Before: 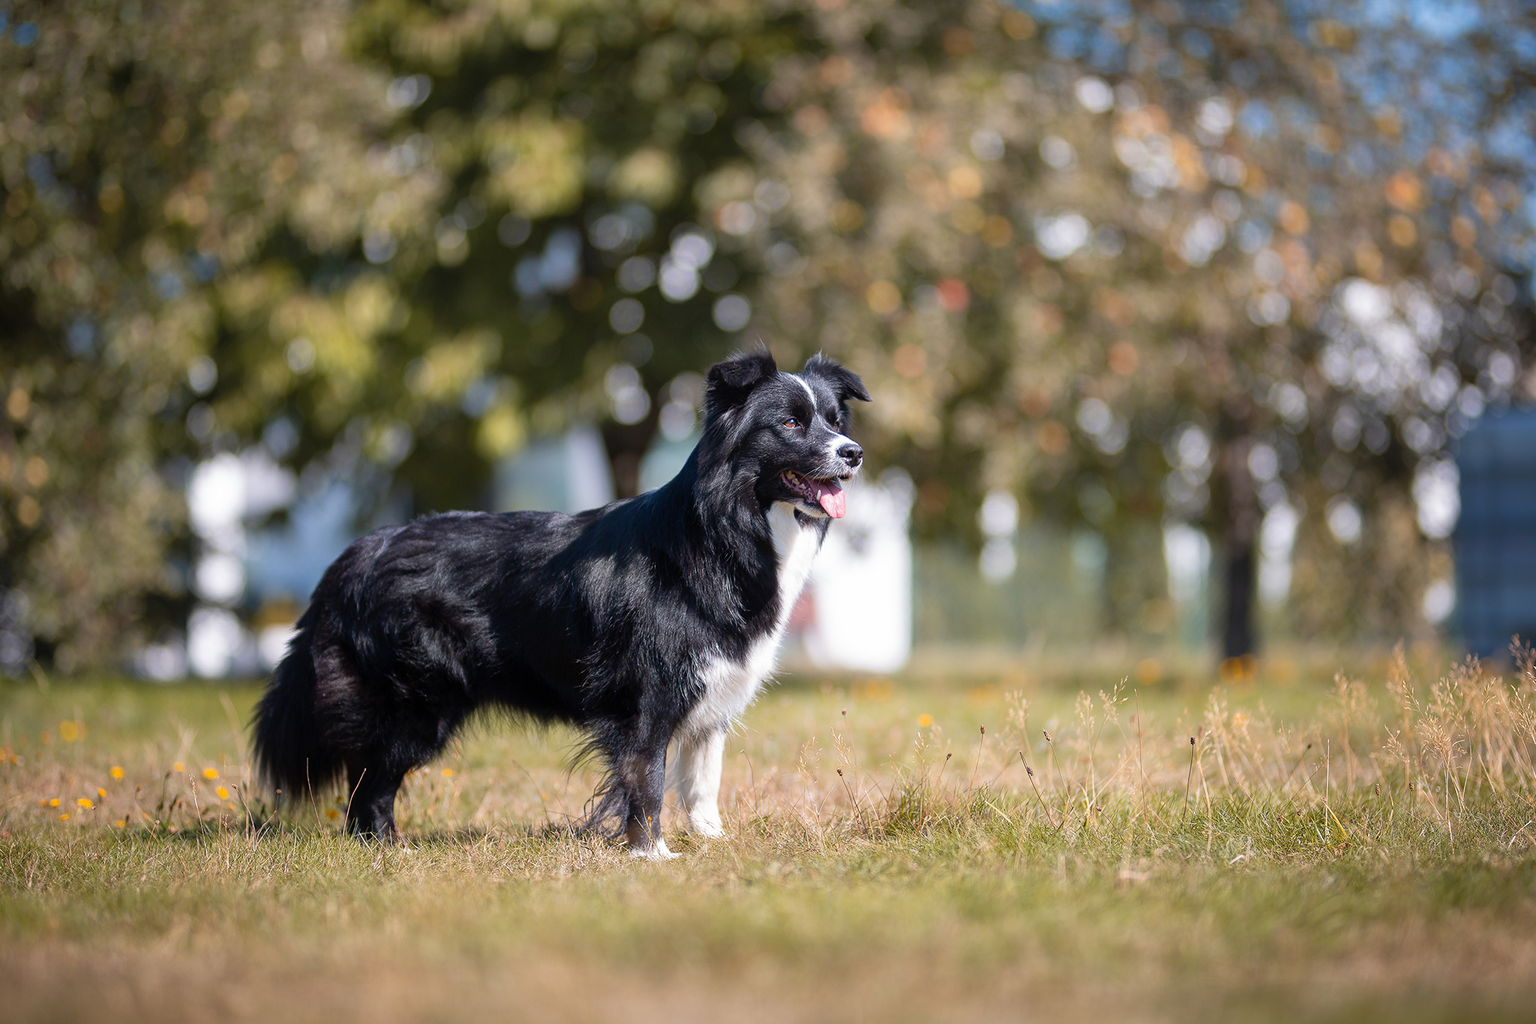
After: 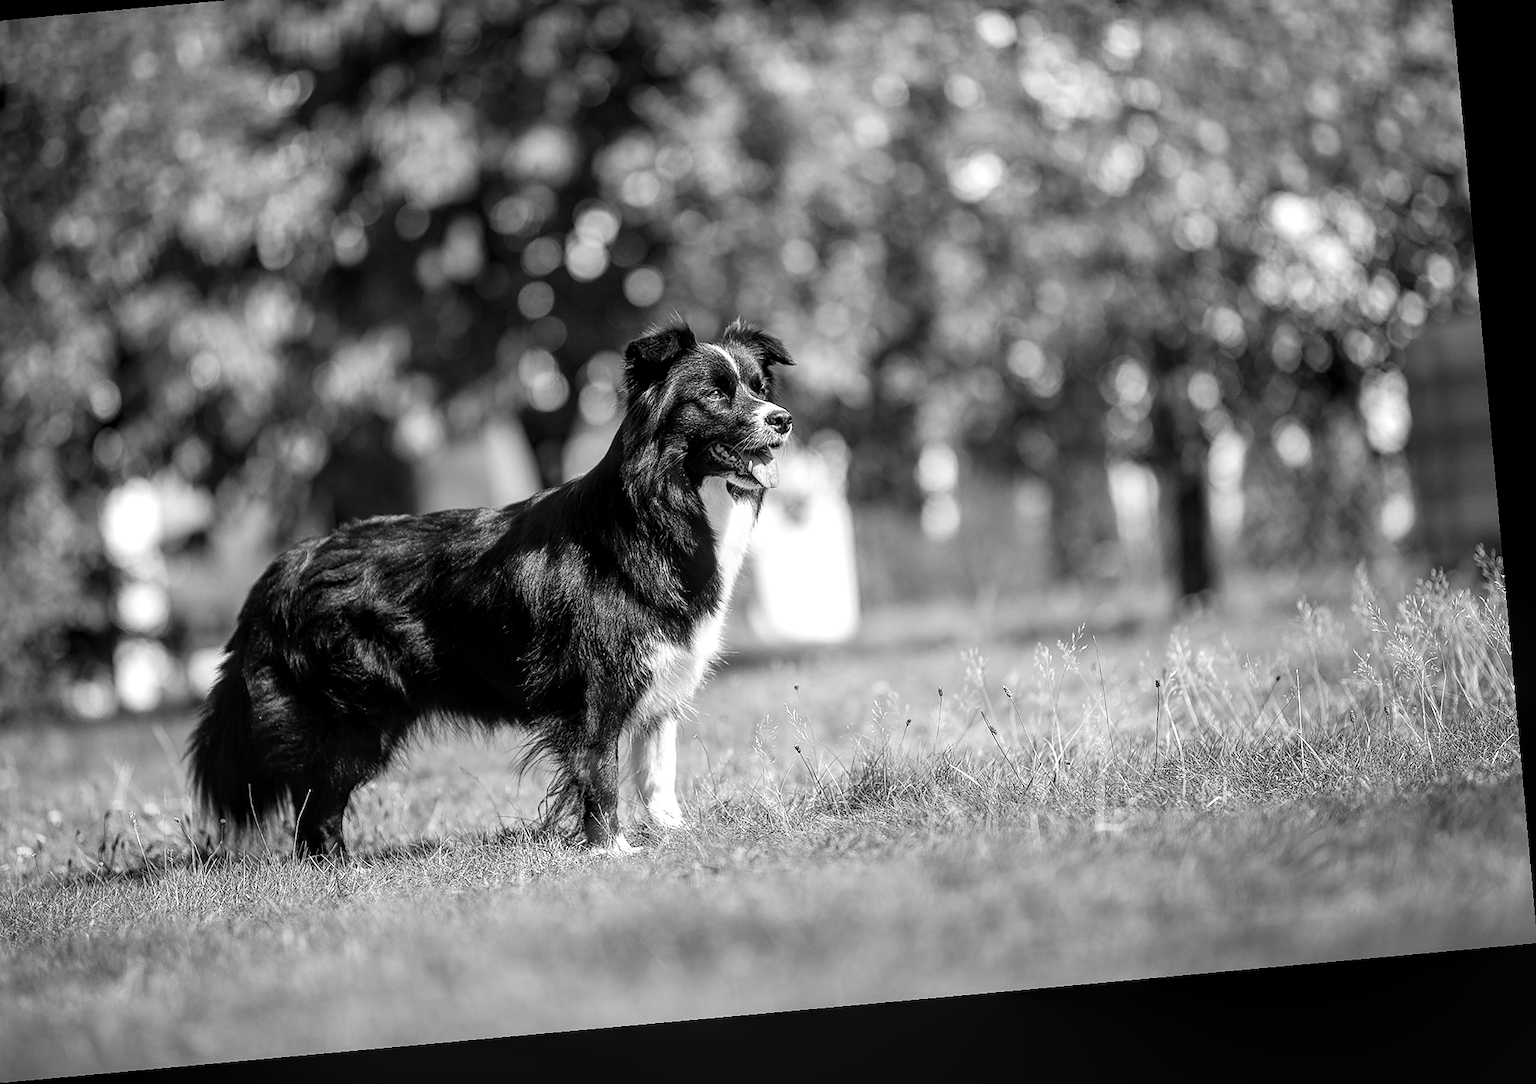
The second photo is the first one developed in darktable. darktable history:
white balance: red 1.066, blue 1.119
crop and rotate: left 8.262%, top 9.226%
sharpen: radius 0.969, amount 0.604
monochrome: on, module defaults
tone curve: curves: ch0 [(0, 0) (0.037, 0.025) (0.131, 0.093) (0.275, 0.256) (0.497, 0.51) (0.617, 0.643) (0.704, 0.732) (0.813, 0.832) (0.911, 0.925) (0.997, 0.995)]; ch1 [(0, 0) (0.301, 0.3) (0.444, 0.45) (0.493, 0.495) (0.507, 0.503) (0.534, 0.533) (0.582, 0.58) (0.658, 0.693) (0.746, 0.77) (1, 1)]; ch2 [(0, 0) (0.246, 0.233) (0.36, 0.352) (0.415, 0.418) (0.476, 0.492) (0.502, 0.504) (0.525, 0.518) (0.539, 0.544) (0.586, 0.602) (0.634, 0.651) (0.706, 0.727) (0.853, 0.852) (1, 0.951)], color space Lab, independent channels, preserve colors none
exposure: compensate highlight preservation false
rotate and perspective: rotation -5.2°, automatic cropping off
local contrast: highlights 61%, detail 143%, midtone range 0.428
